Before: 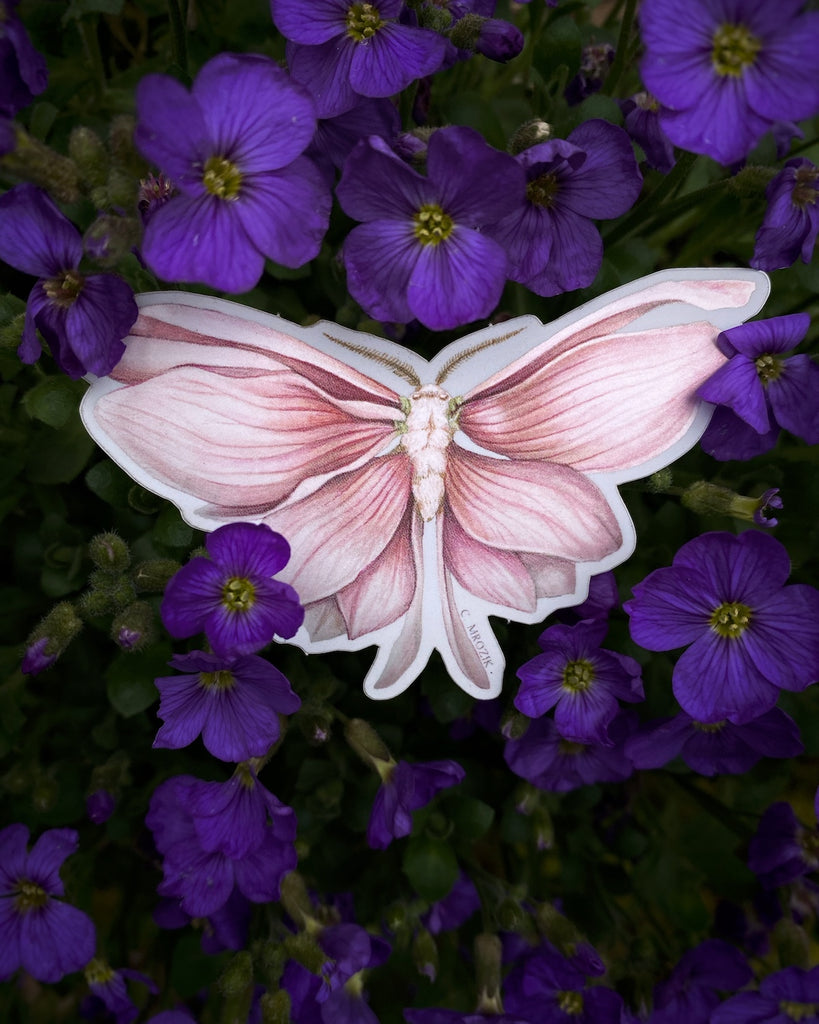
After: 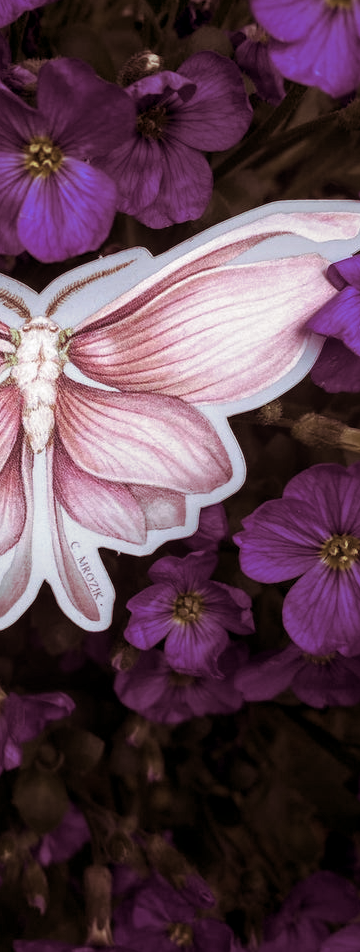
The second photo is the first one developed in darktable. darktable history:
crop: left 47.628%, top 6.643%, right 7.874%
local contrast: on, module defaults
split-toning: on, module defaults
